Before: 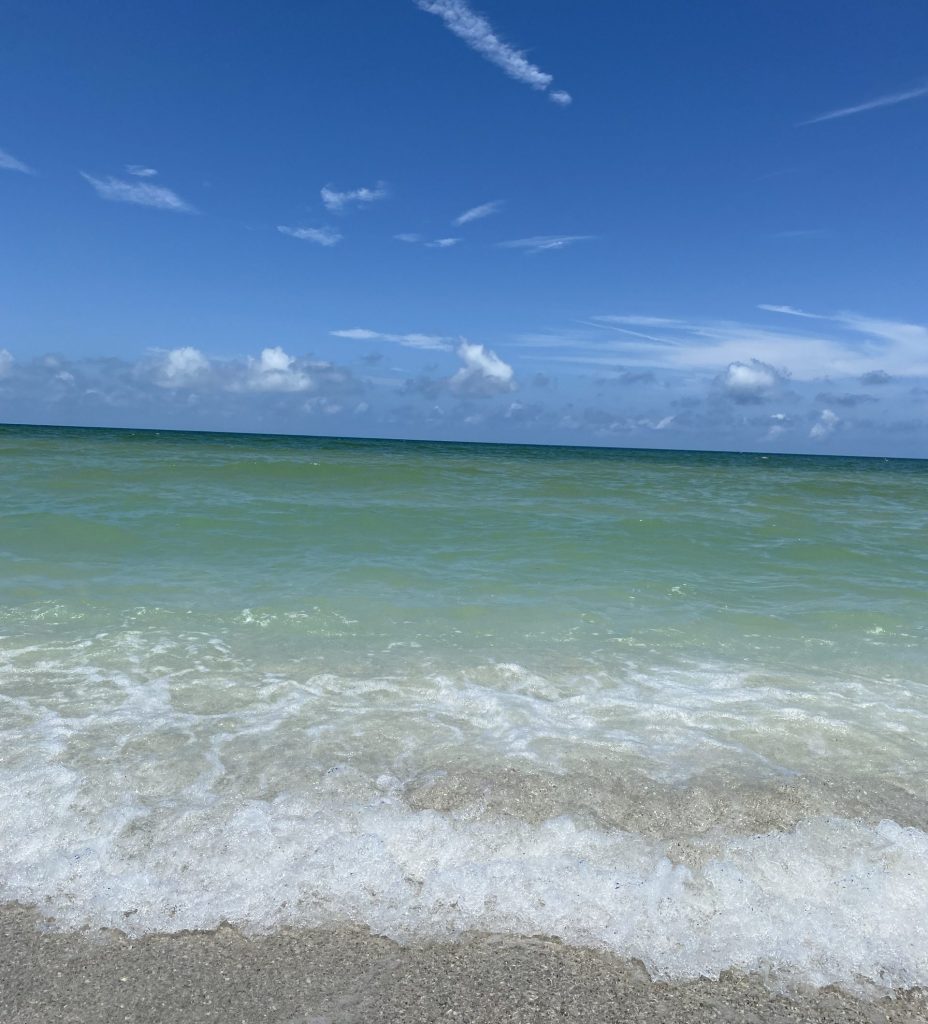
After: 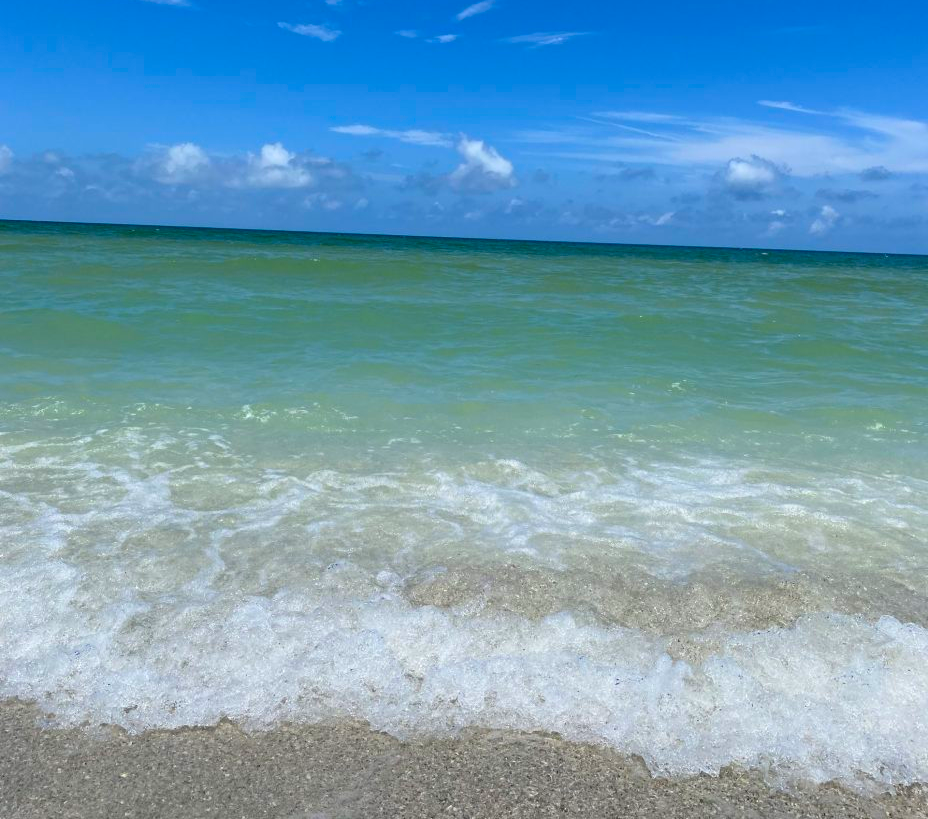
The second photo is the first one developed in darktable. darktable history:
color balance rgb: linear chroma grading › global chroma 13.3%, global vibrance 41.49%
crop and rotate: top 19.998%
